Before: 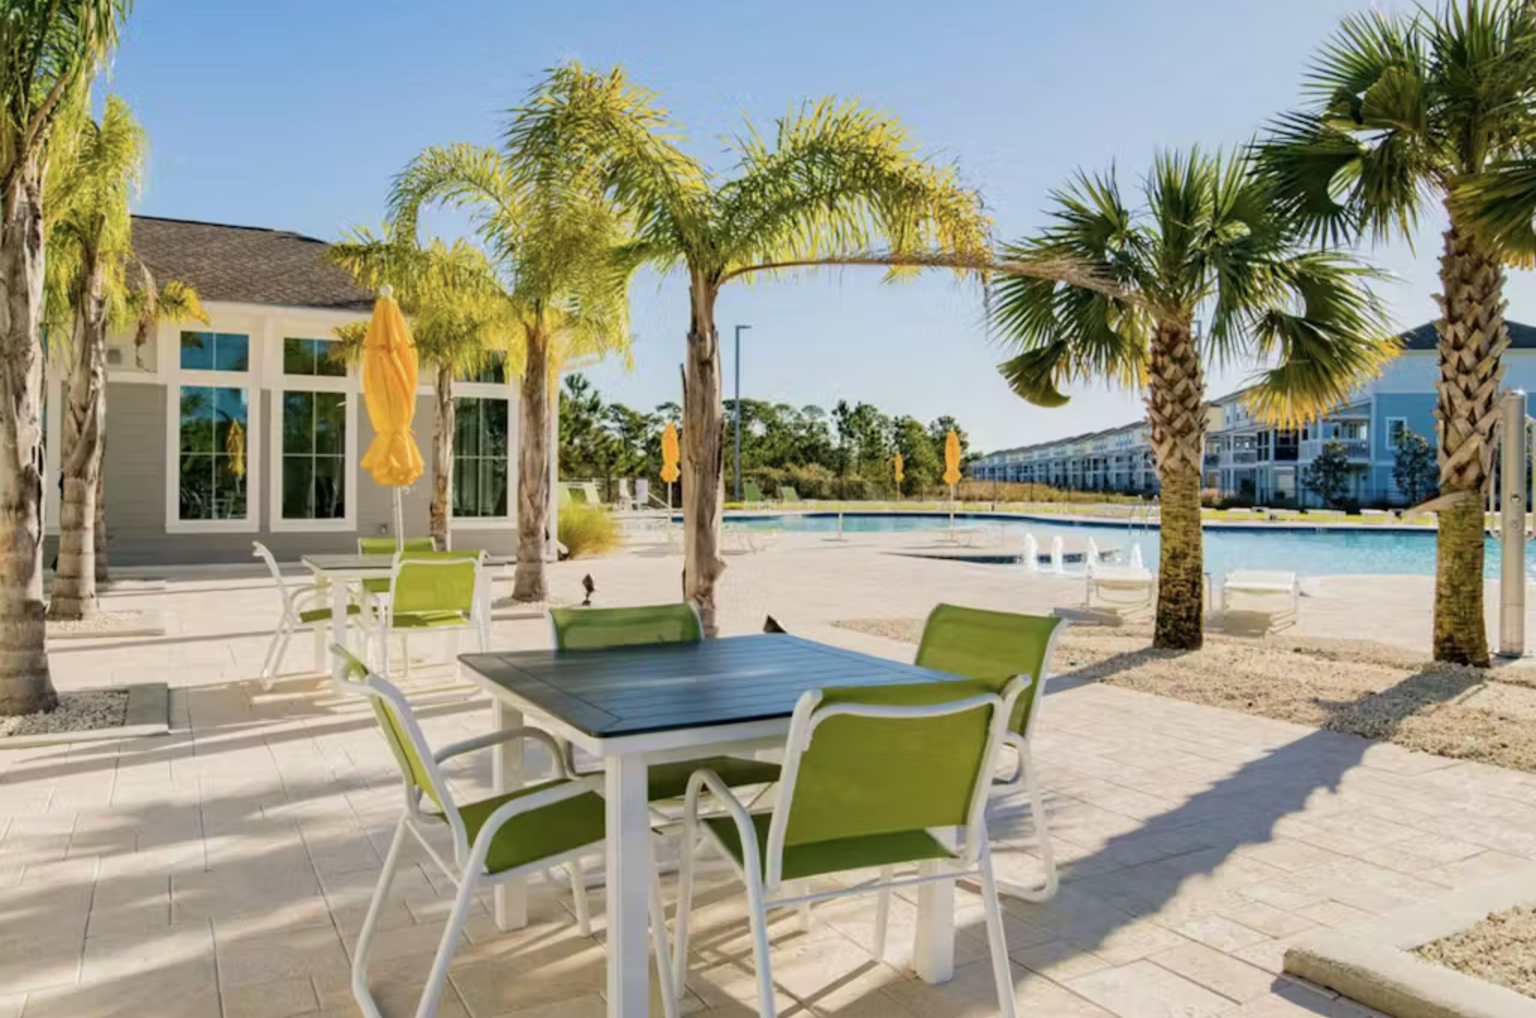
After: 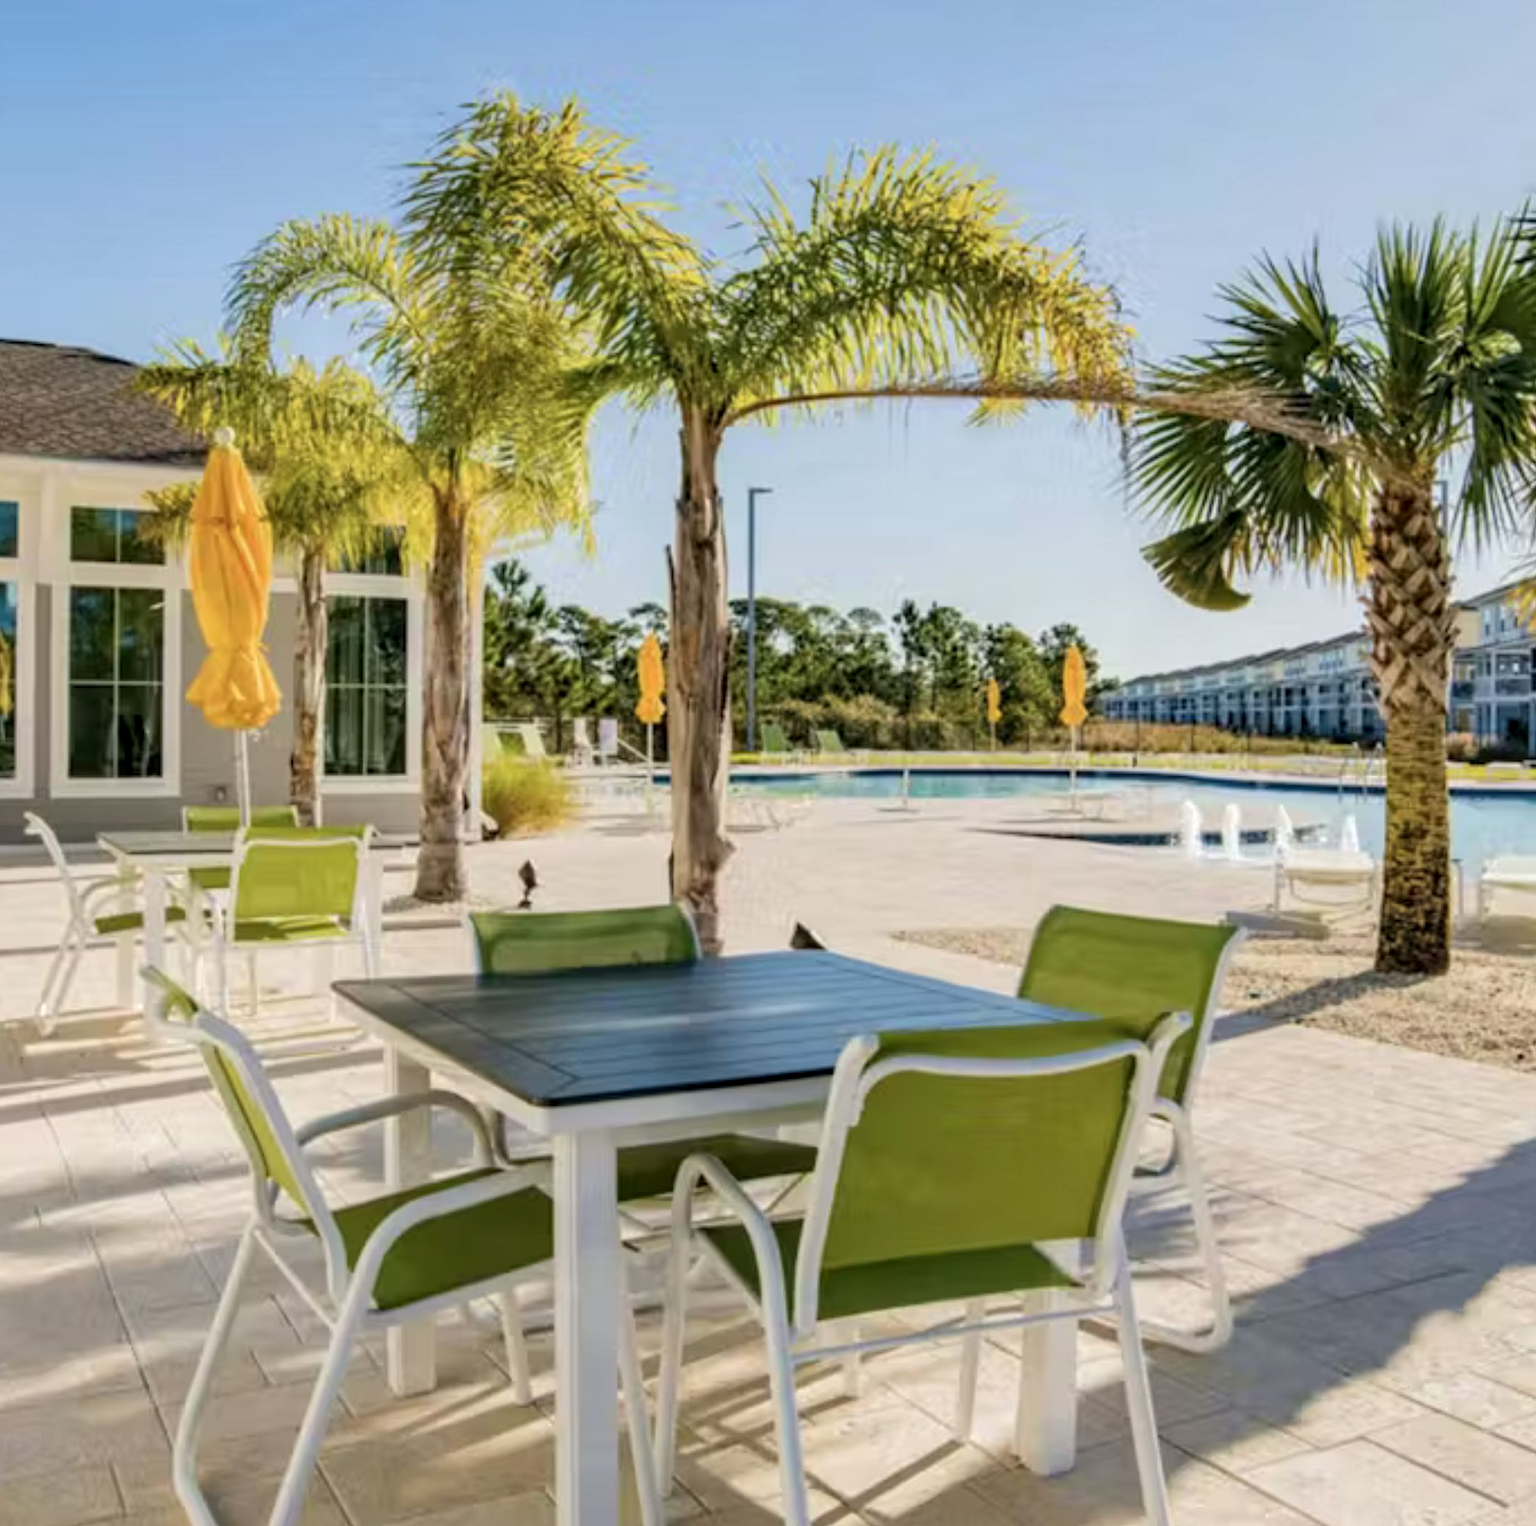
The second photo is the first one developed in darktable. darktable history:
crop: left 15.419%, right 17.914%
local contrast: on, module defaults
